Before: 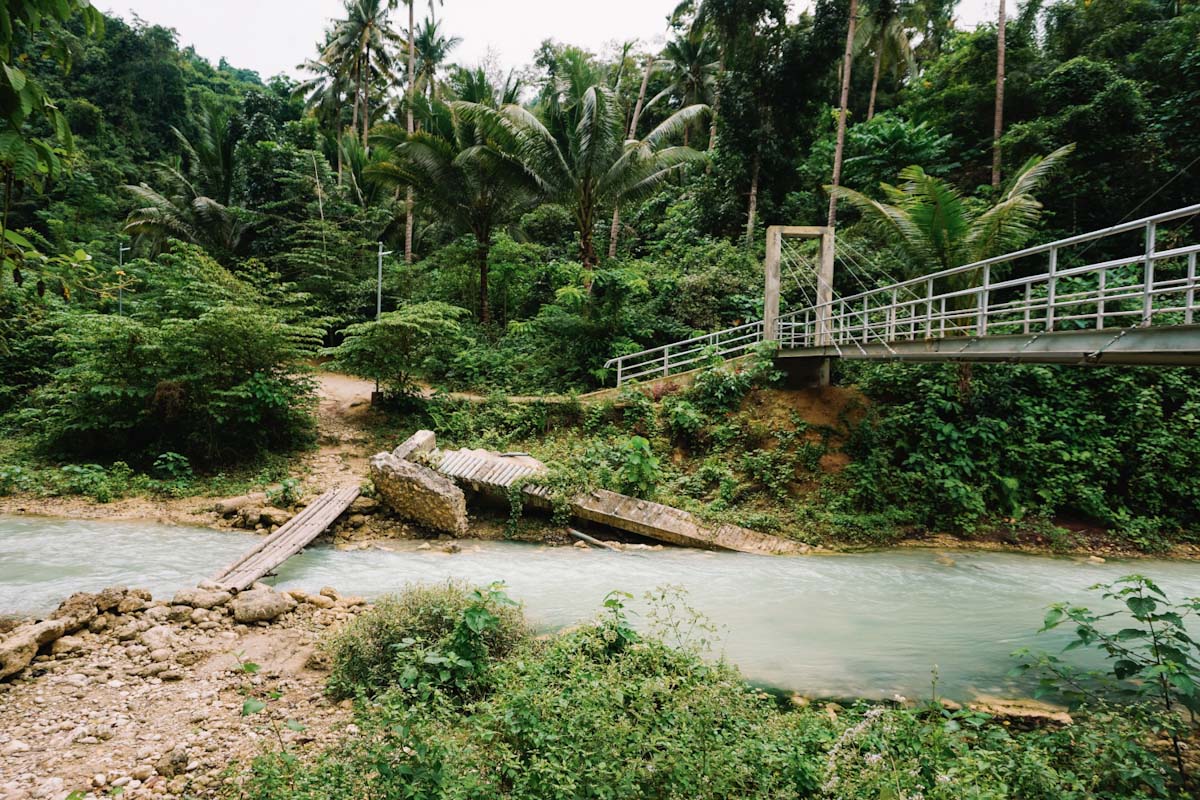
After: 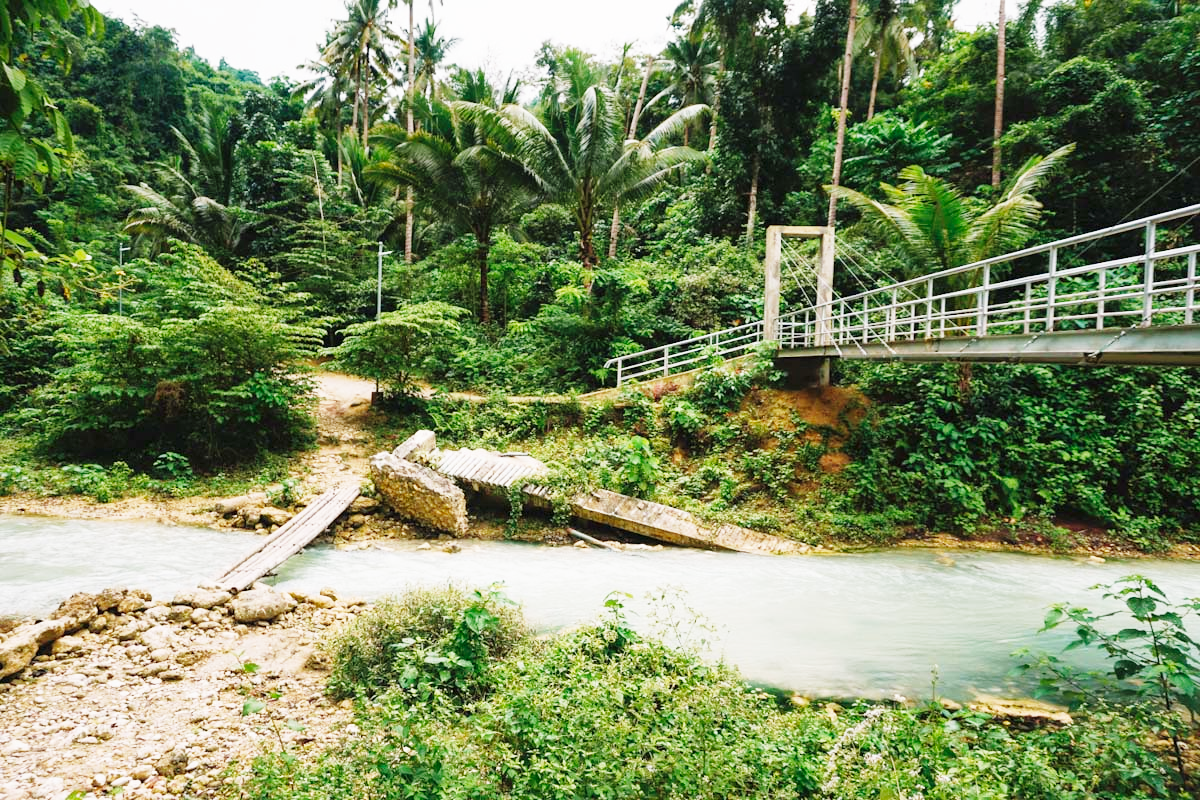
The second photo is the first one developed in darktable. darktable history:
base curve: curves: ch0 [(0, 0) (0.018, 0.026) (0.143, 0.37) (0.33, 0.731) (0.458, 0.853) (0.735, 0.965) (0.905, 0.986) (1, 1)], preserve colors none
shadows and highlights: on, module defaults
